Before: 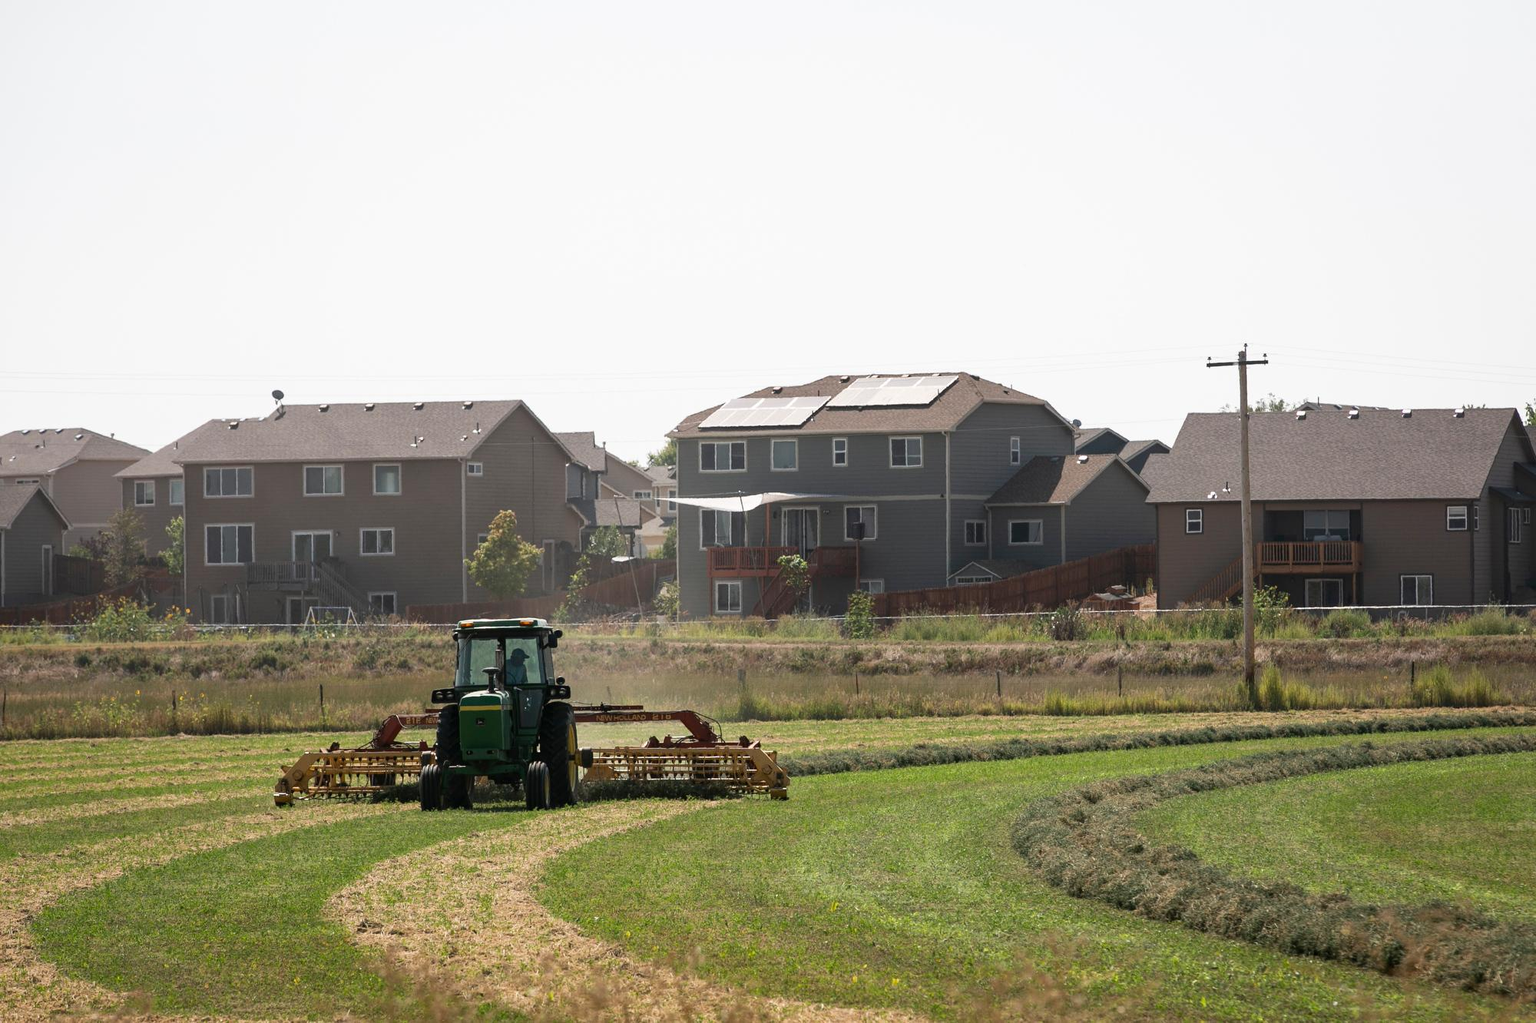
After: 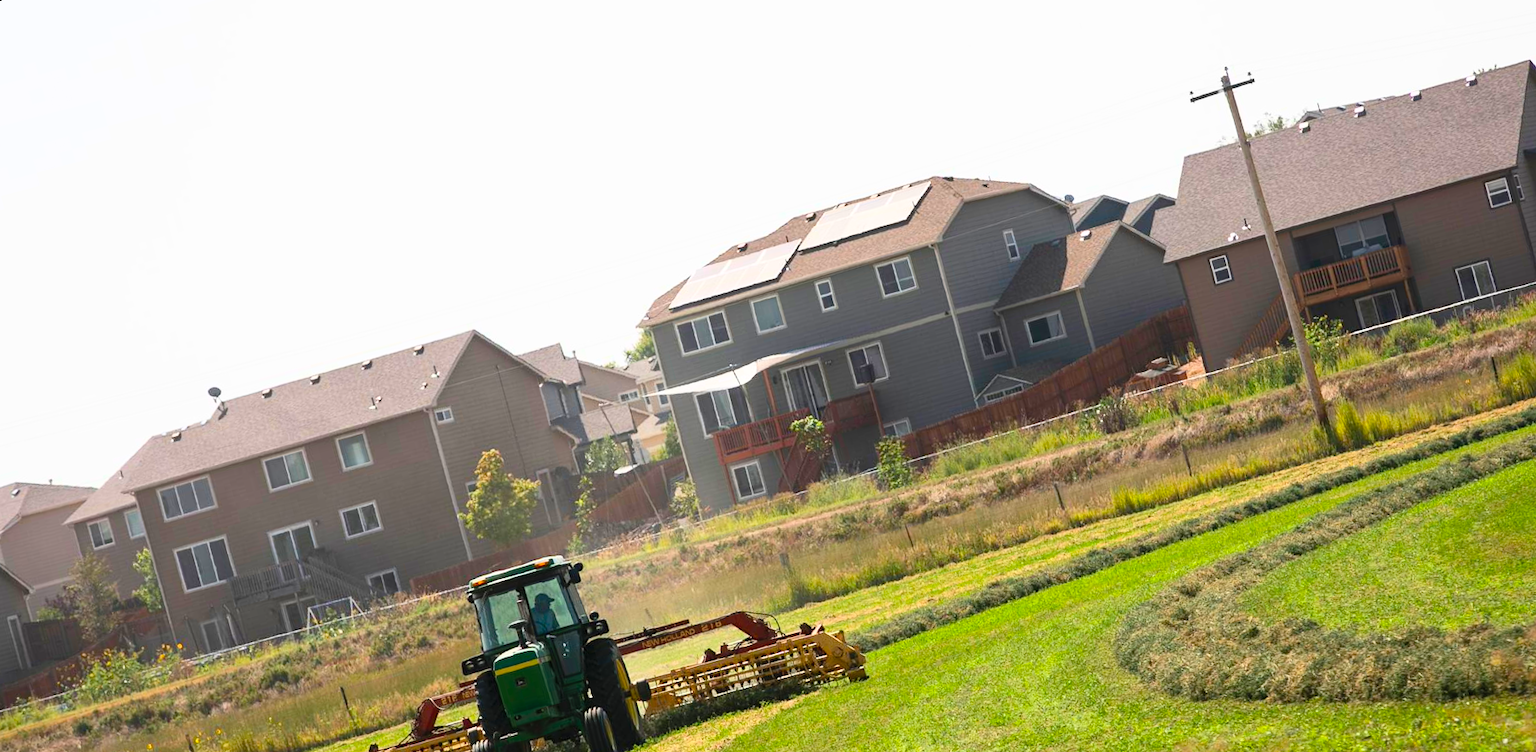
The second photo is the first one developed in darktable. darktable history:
color balance rgb: perceptual saturation grading › global saturation 25%, global vibrance 10%
contrast brightness saturation: contrast 0.24, brightness 0.26, saturation 0.39
rotate and perspective: rotation -14.8°, crop left 0.1, crop right 0.903, crop top 0.25, crop bottom 0.748
tone equalizer: on, module defaults
